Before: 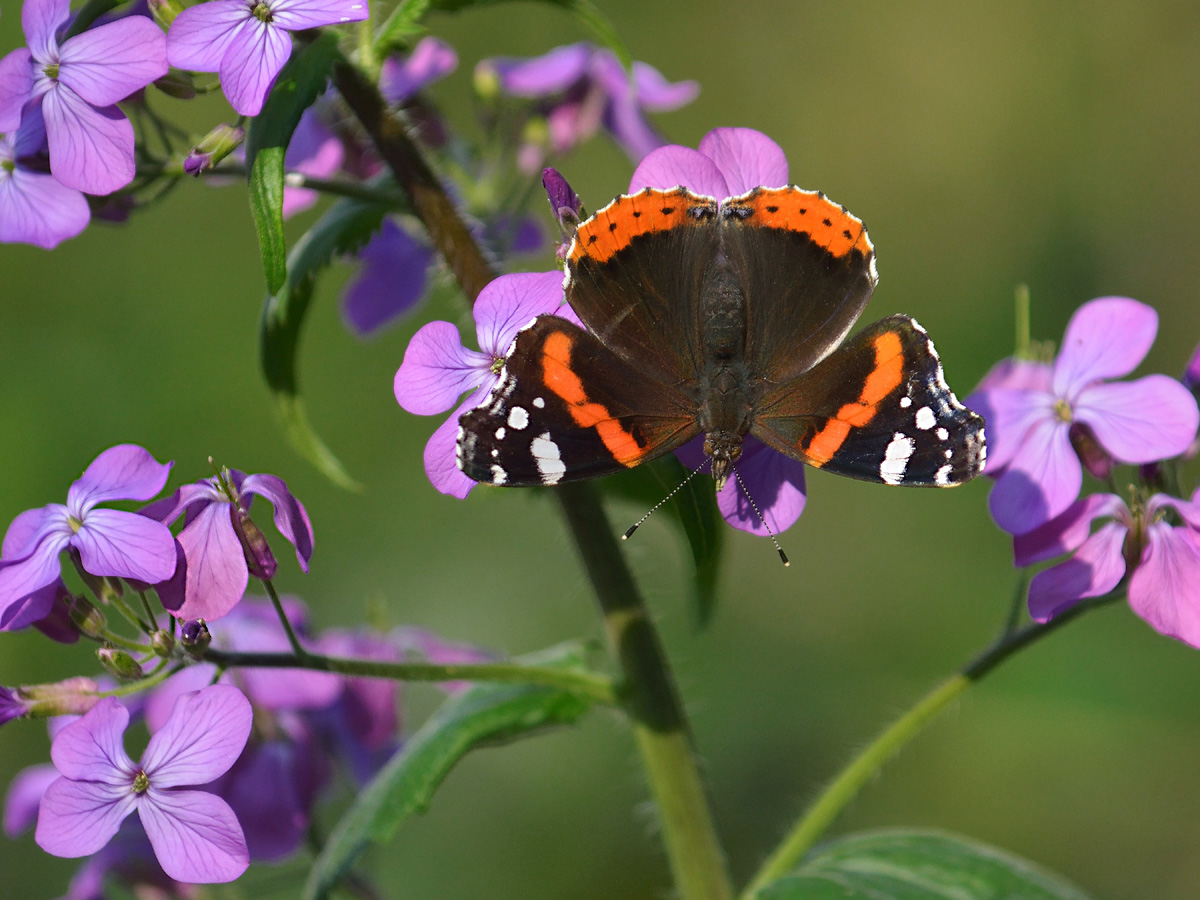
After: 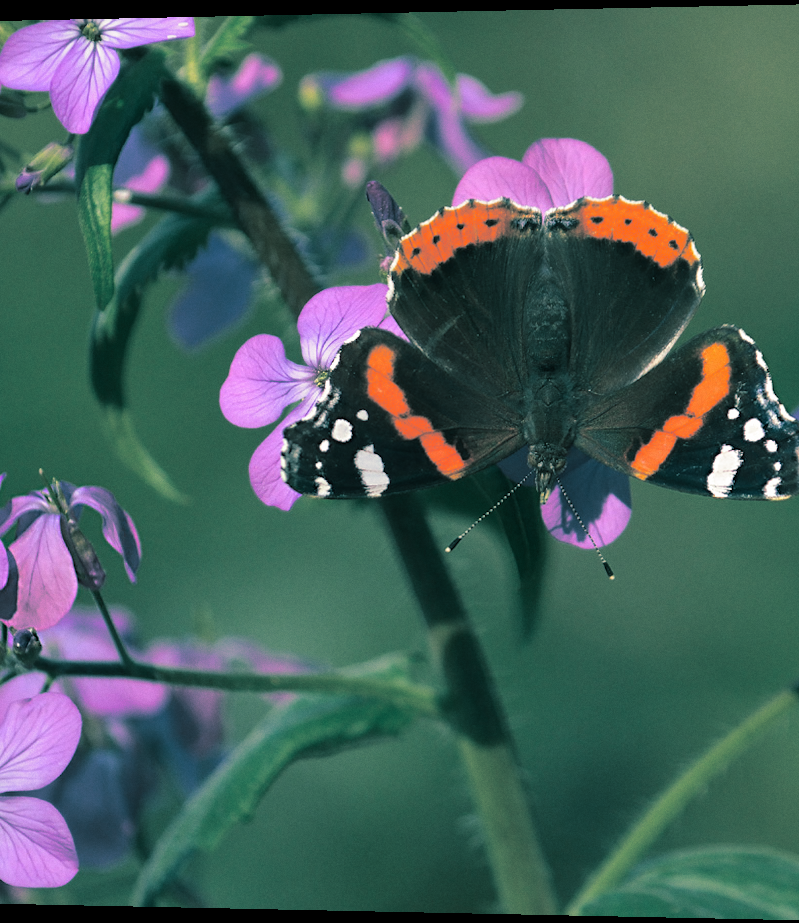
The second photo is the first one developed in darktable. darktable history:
split-toning: shadows › hue 186.43°, highlights › hue 49.29°, compress 30.29%
grain: coarseness 0.09 ISO, strength 10%
crop and rotate: left 13.409%, right 19.924%
rotate and perspective: lens shift (horizontal) -0.055, automatic cropping off
